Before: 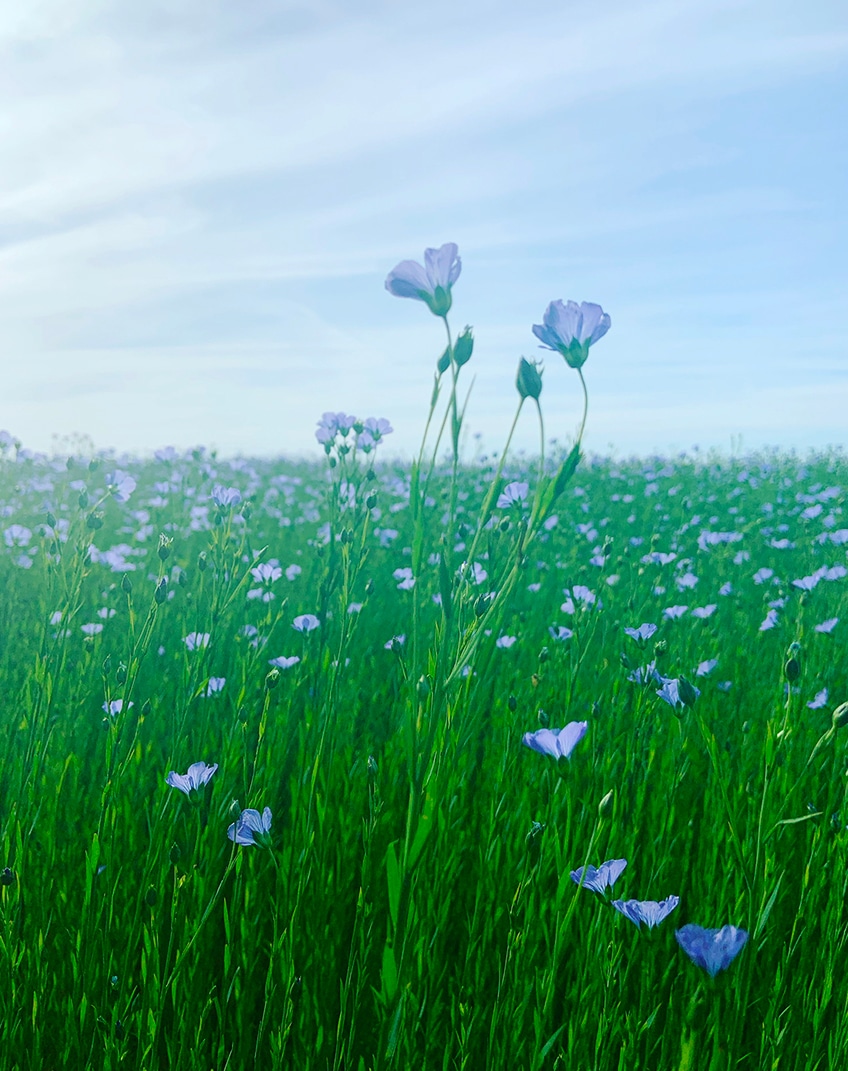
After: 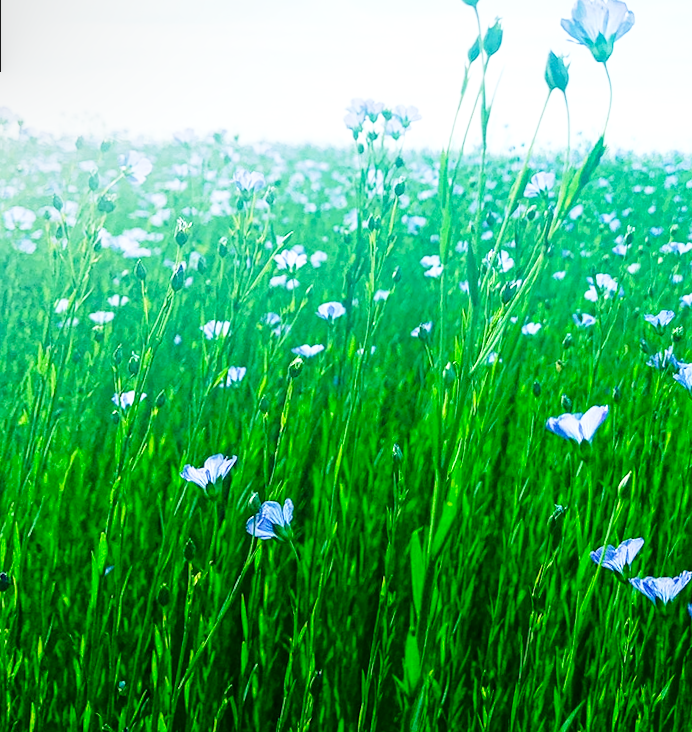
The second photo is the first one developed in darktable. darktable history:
crop: top 26.531%, right 17.959%
base curve: curves: ch0 [(0, 0) (0.026, 0.03) (0.109, 0.232) (0.351, 0.748) (0.669, 0.968) (1, 1)], preserve colors none
local contrast: on, module defaults
rotate and perspective: rotation 0.679°, lens shift (horizontal) 0.136, crop left 0.009, crop right 0.991, crop top 0.078, crop bottom 0.95
